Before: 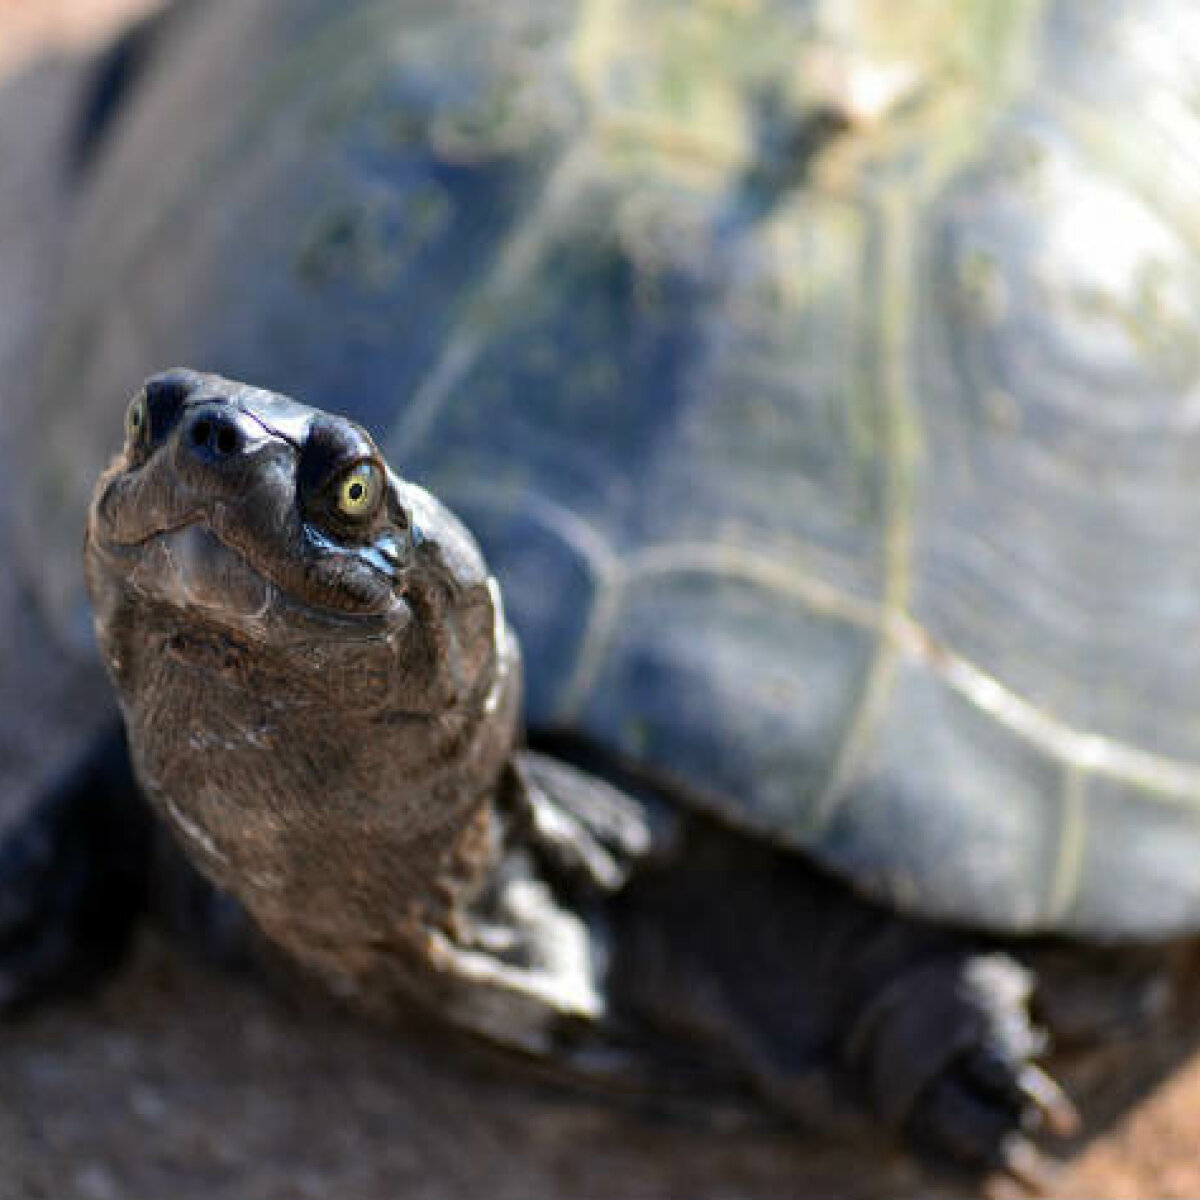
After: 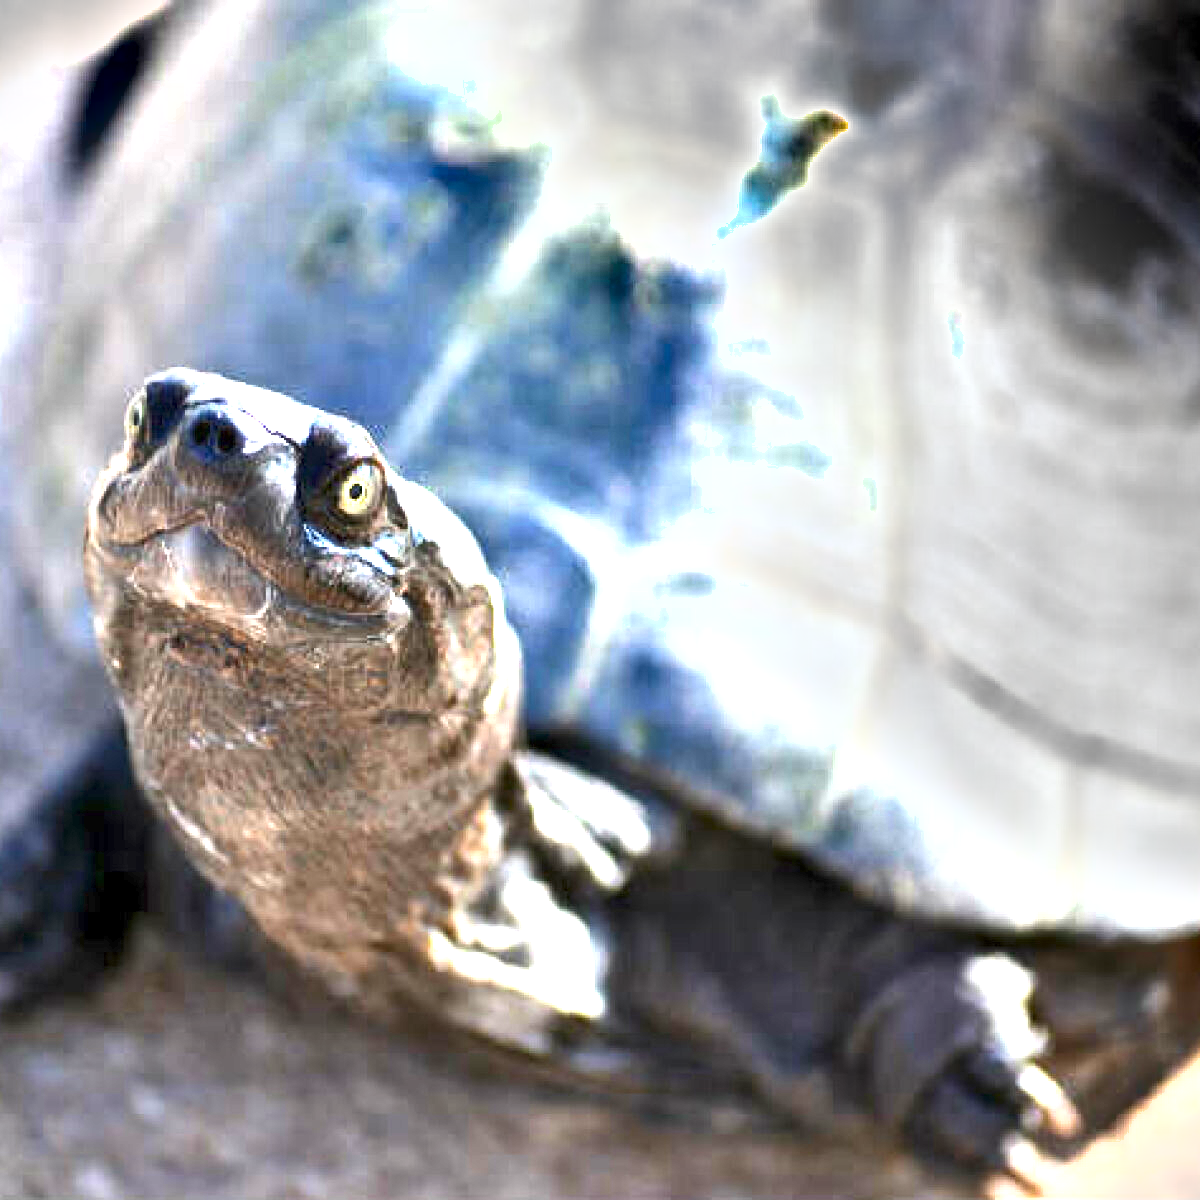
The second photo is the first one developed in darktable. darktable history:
tone equalizer: on, module defaults
contrast brightness saturation: saturation -0.05
exposure: exposure 2.207 EV, compensate highlight preservation false
shadows and highlights: white point adjustment 1, soften with gaussian
